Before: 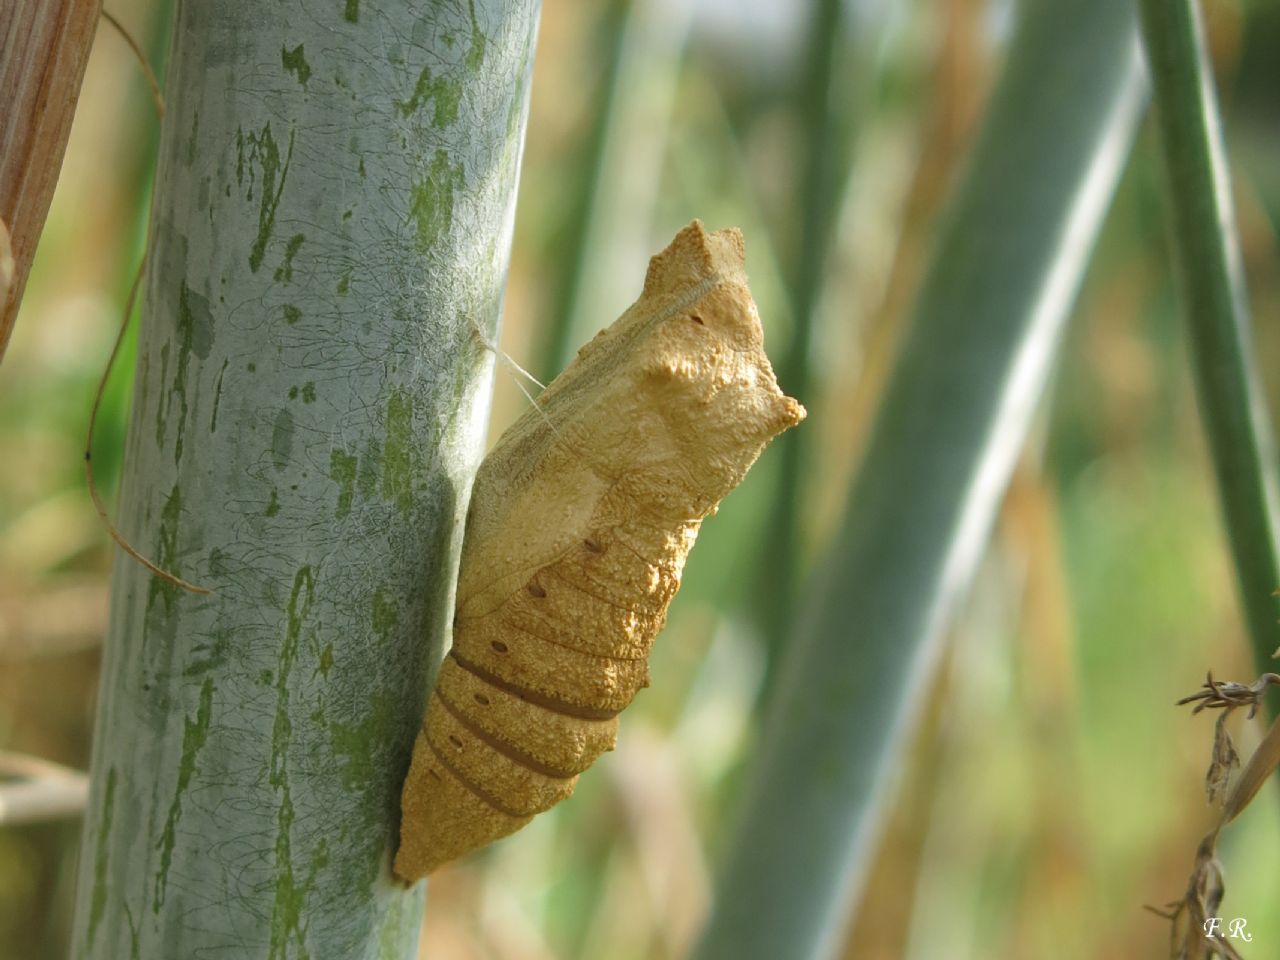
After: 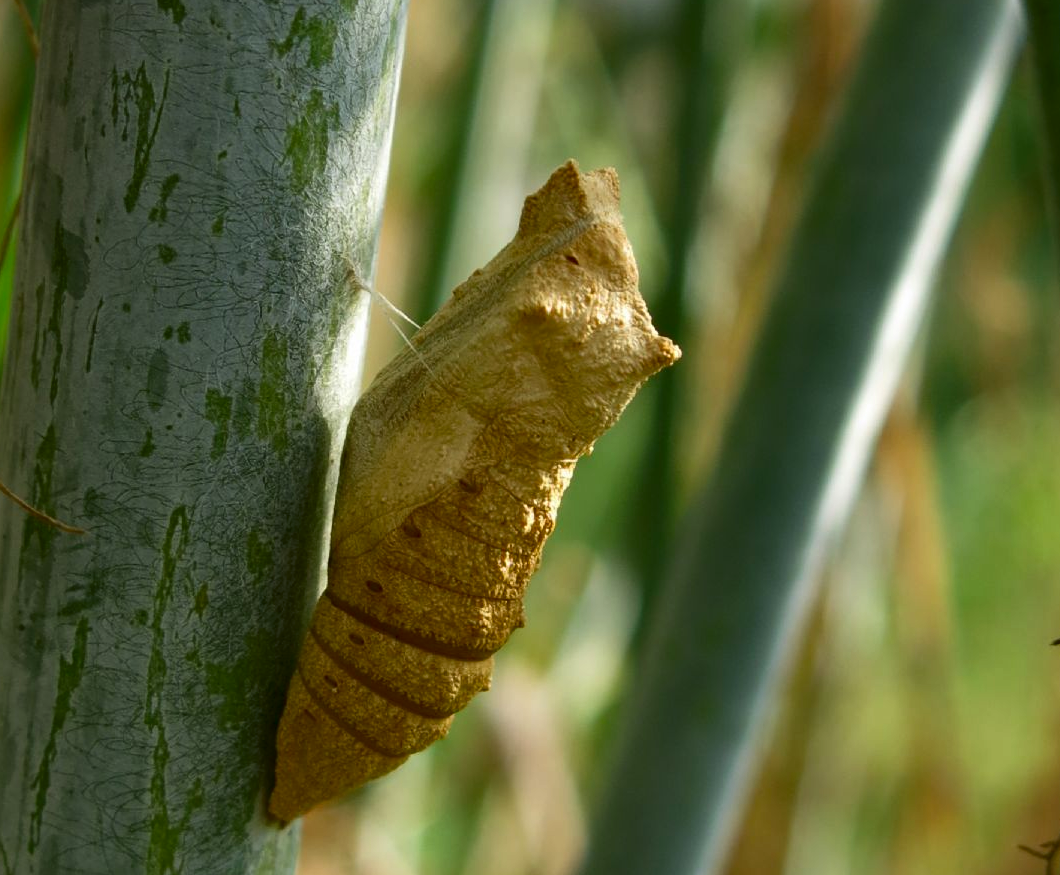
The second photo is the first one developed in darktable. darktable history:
crop: left 9.837%, top 6.317%, right 7.284%, bottom 2.528%
contrast brightness saturation: contrast 0.133, brightness -0.244, saturation 0.145
